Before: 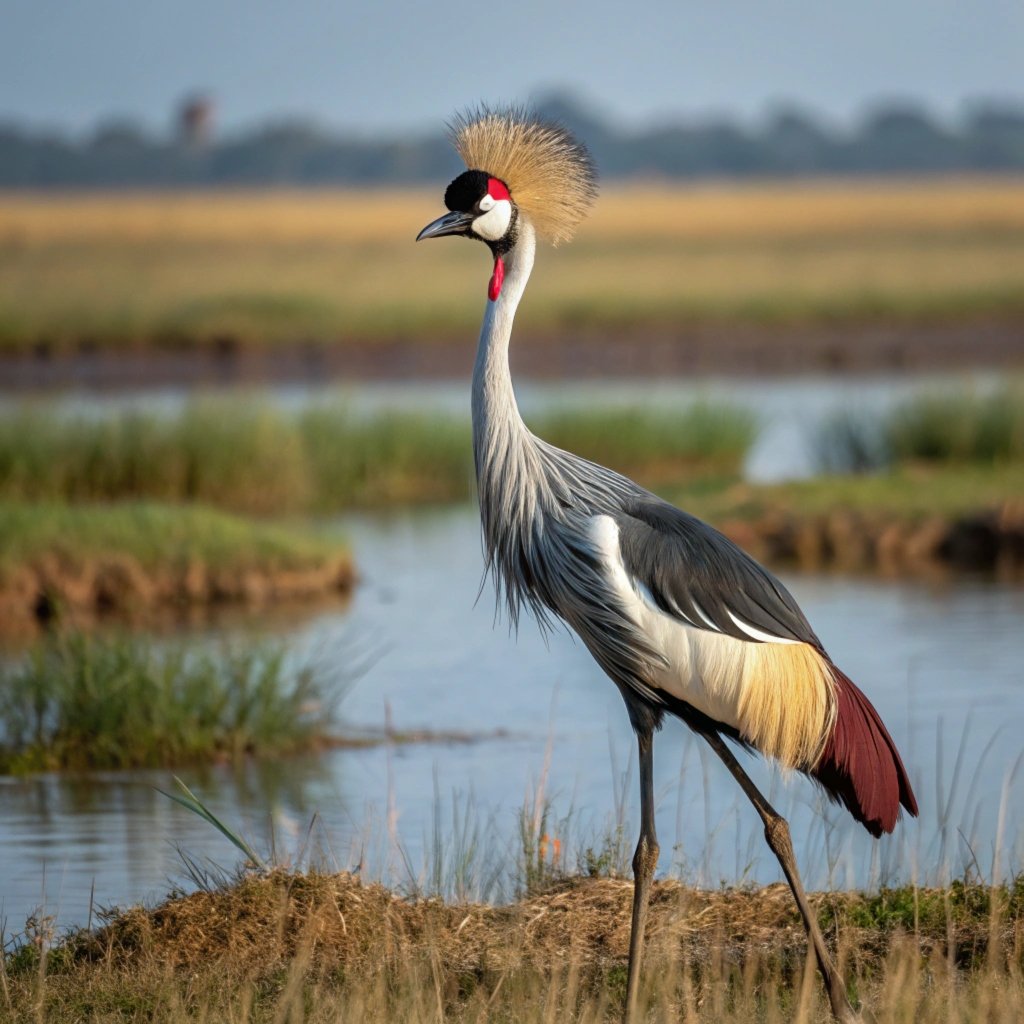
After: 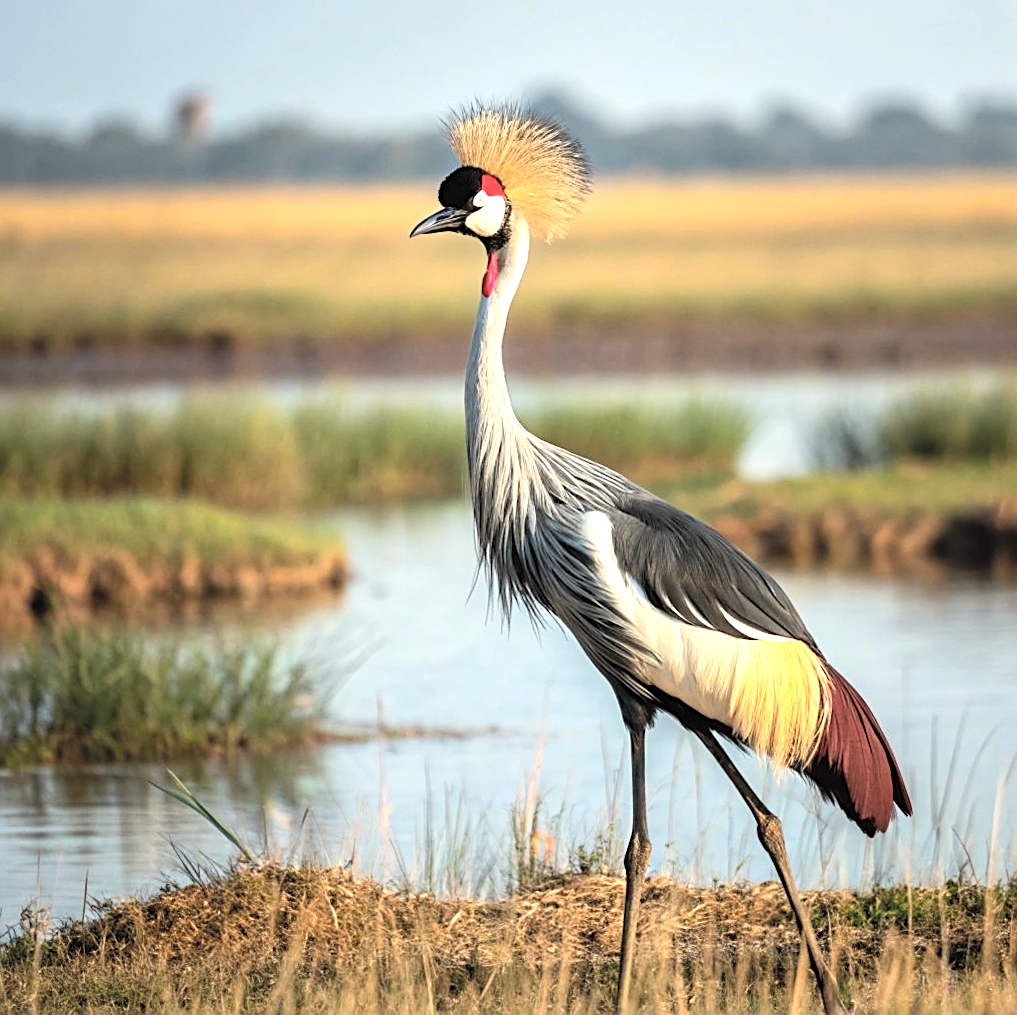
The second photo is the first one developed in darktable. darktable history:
sharpen: on, module defaults
rotate and perspective: rotation 0.192°, lens shift (horizontal) -0.015, crop left 0.005, crop right 0.996, crop top 0.006, crop bottom 0.99
white balance: red 1.045, blue 0.932
contrast brightness saturation: brightness 0.28
tone equalizer: -8 EV -1.08 EV, -7 EV -1.01 EV, -6 EV -0.867 EV, -5 EV -0.578 EV, -3 EV 0.578 EV, -2 EV 0.867 EV, -1 EV 1.01 EV, +0 EV 1.08 EV, edges refinement/feathering 500, mask exposure compensation -1.57 EV, preserve details no
